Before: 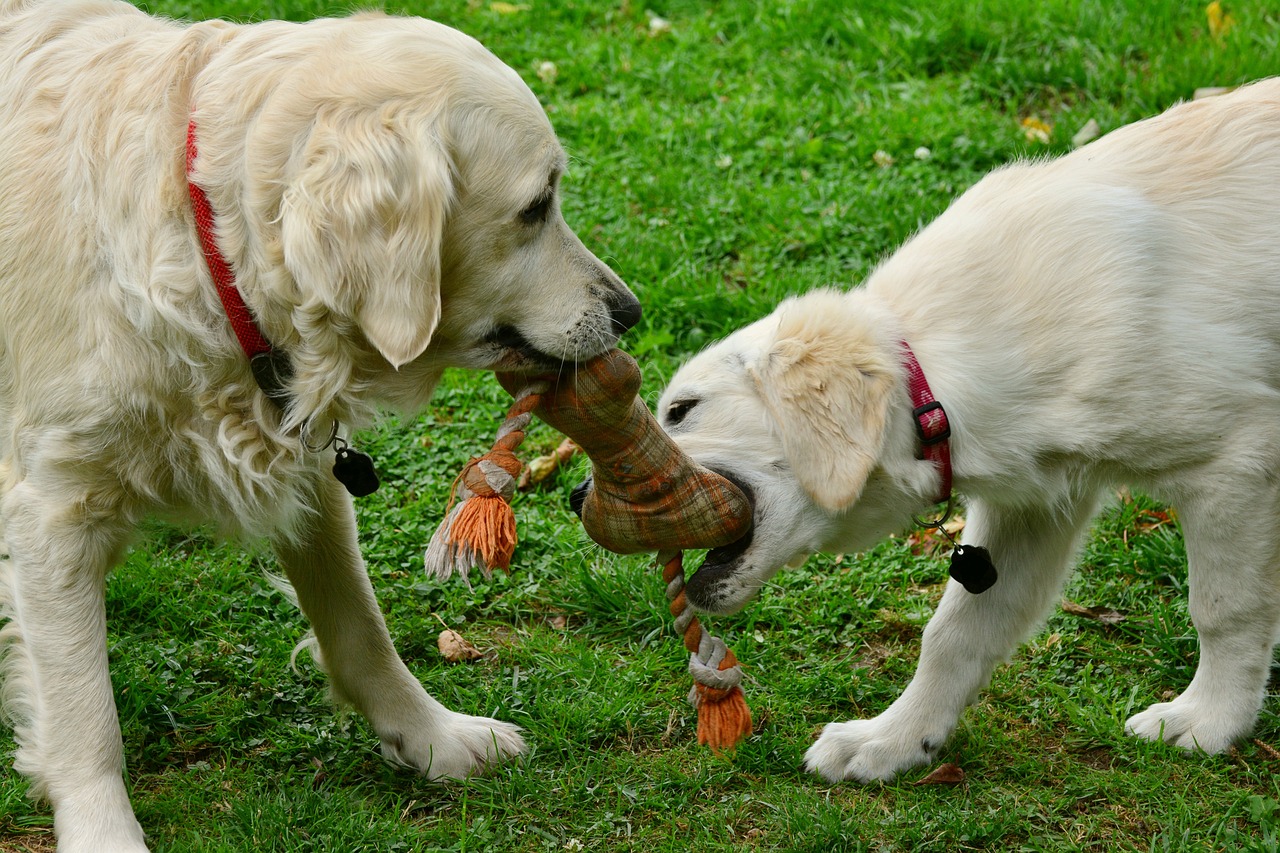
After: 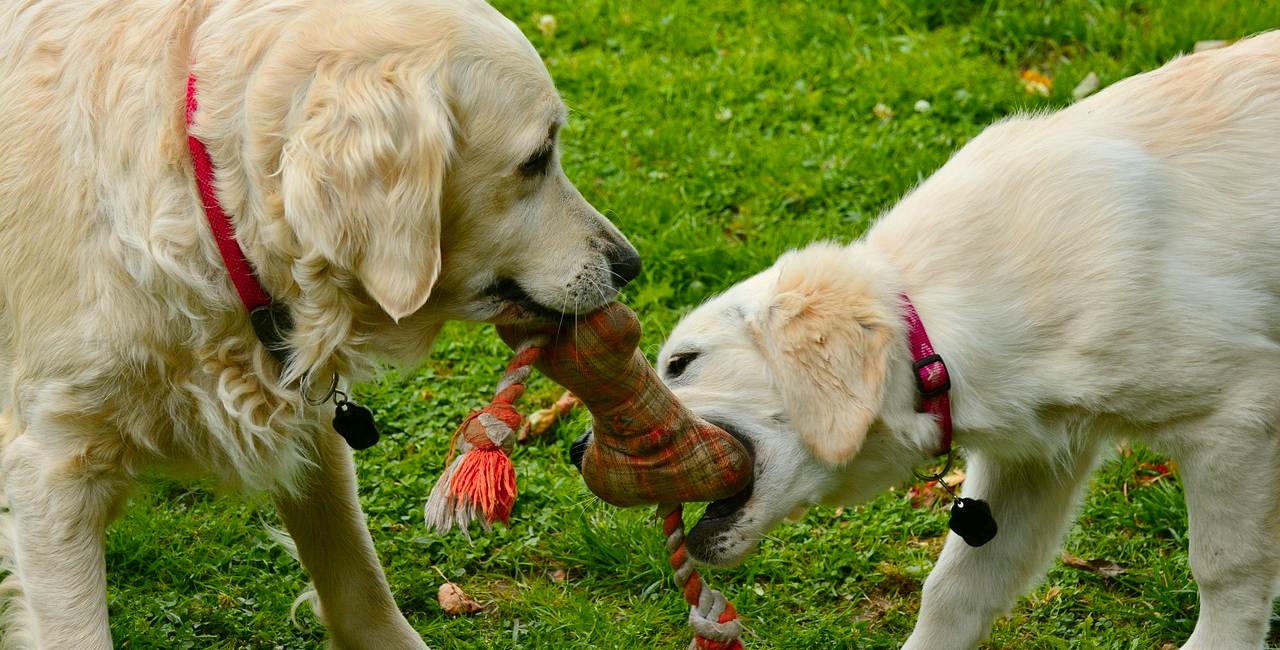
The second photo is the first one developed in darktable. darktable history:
crop: top 5.614%, bottom 18.184%
color zones: curves: ch1 [(0.24, 0.629) (0.75, 0.5)]; ch2 [(0.255, 0.454) (0.745, 0.491)], mix 18.55%
